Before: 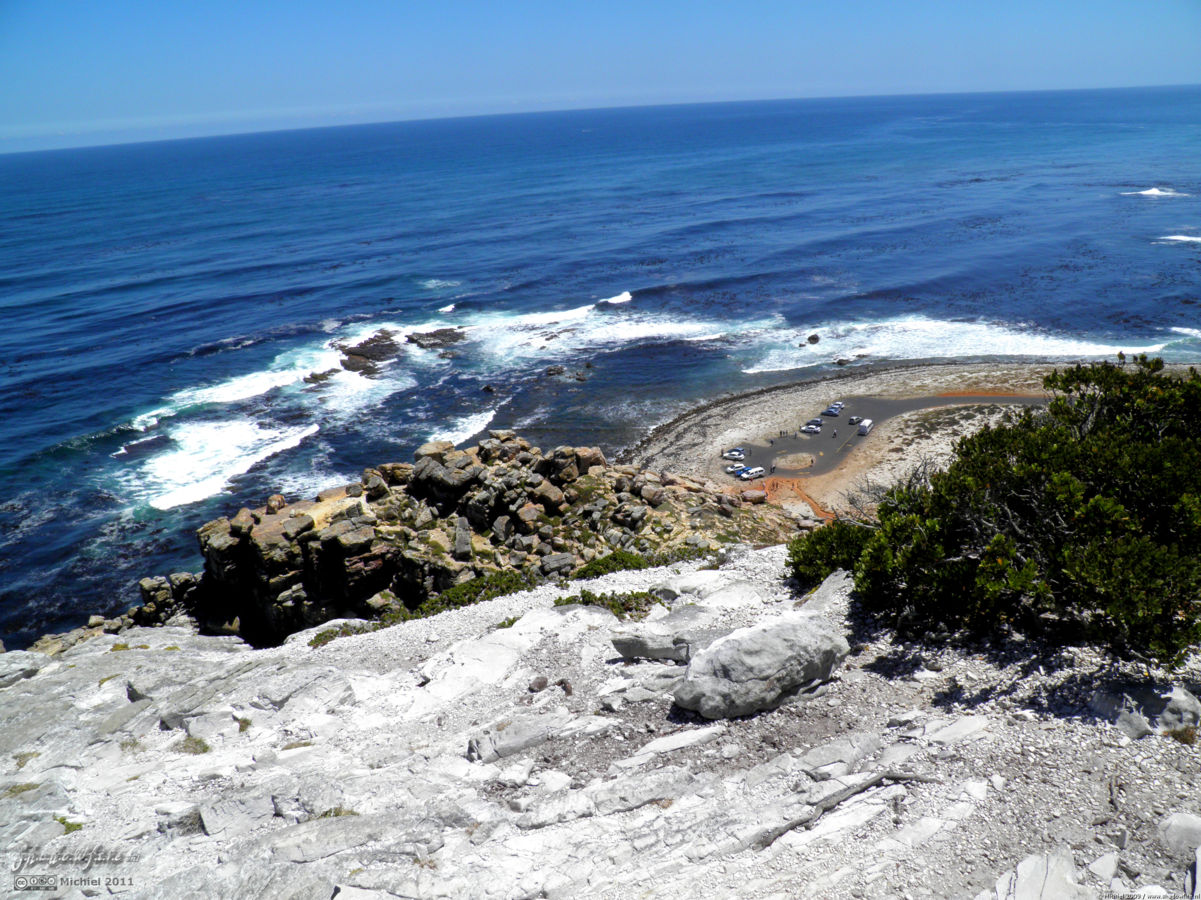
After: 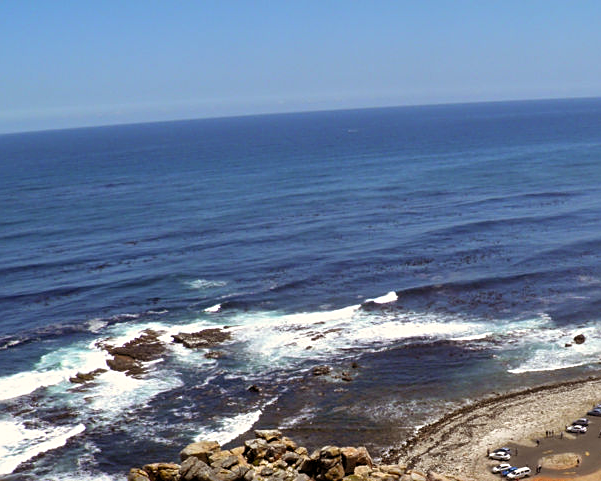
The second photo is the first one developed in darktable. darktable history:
sharpen: on, module defaults
color balance rgb: shadows lift › chroma 4.41%, shadows lift › hue 27°, power › chroma 2.5%, power › hue 70°, highlights gain › chroma 1%, highlights gain › hue 27°, saturation formula JzAzBz (2021)
crop: left 19.556%, right 30.401%, bottom 46.458%
